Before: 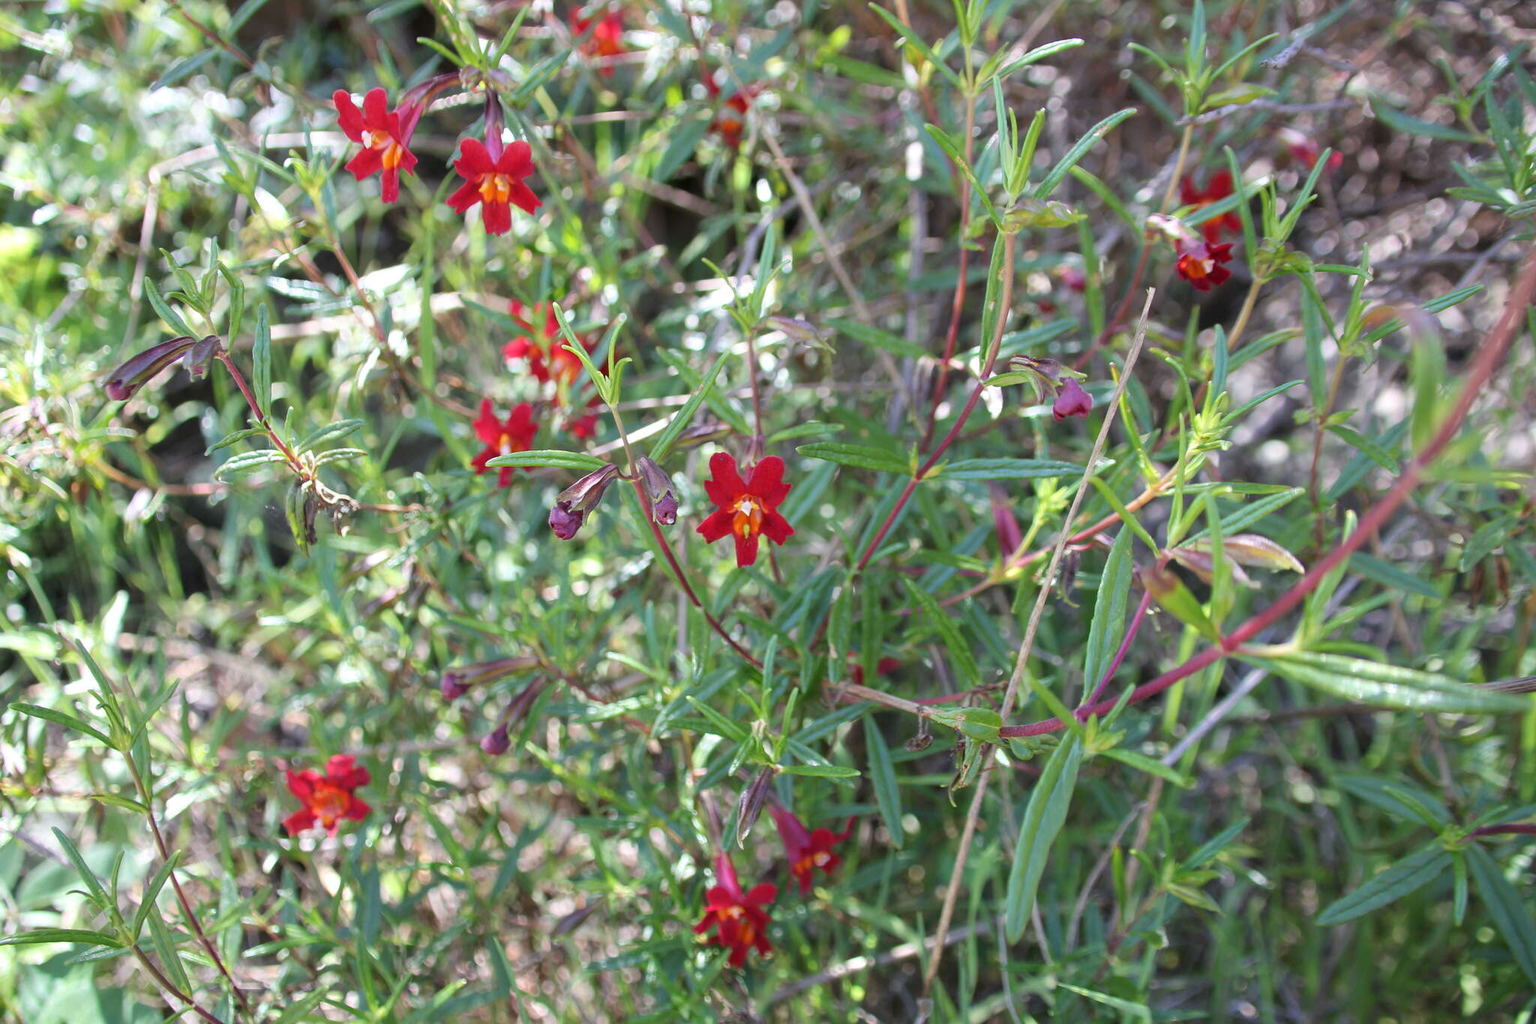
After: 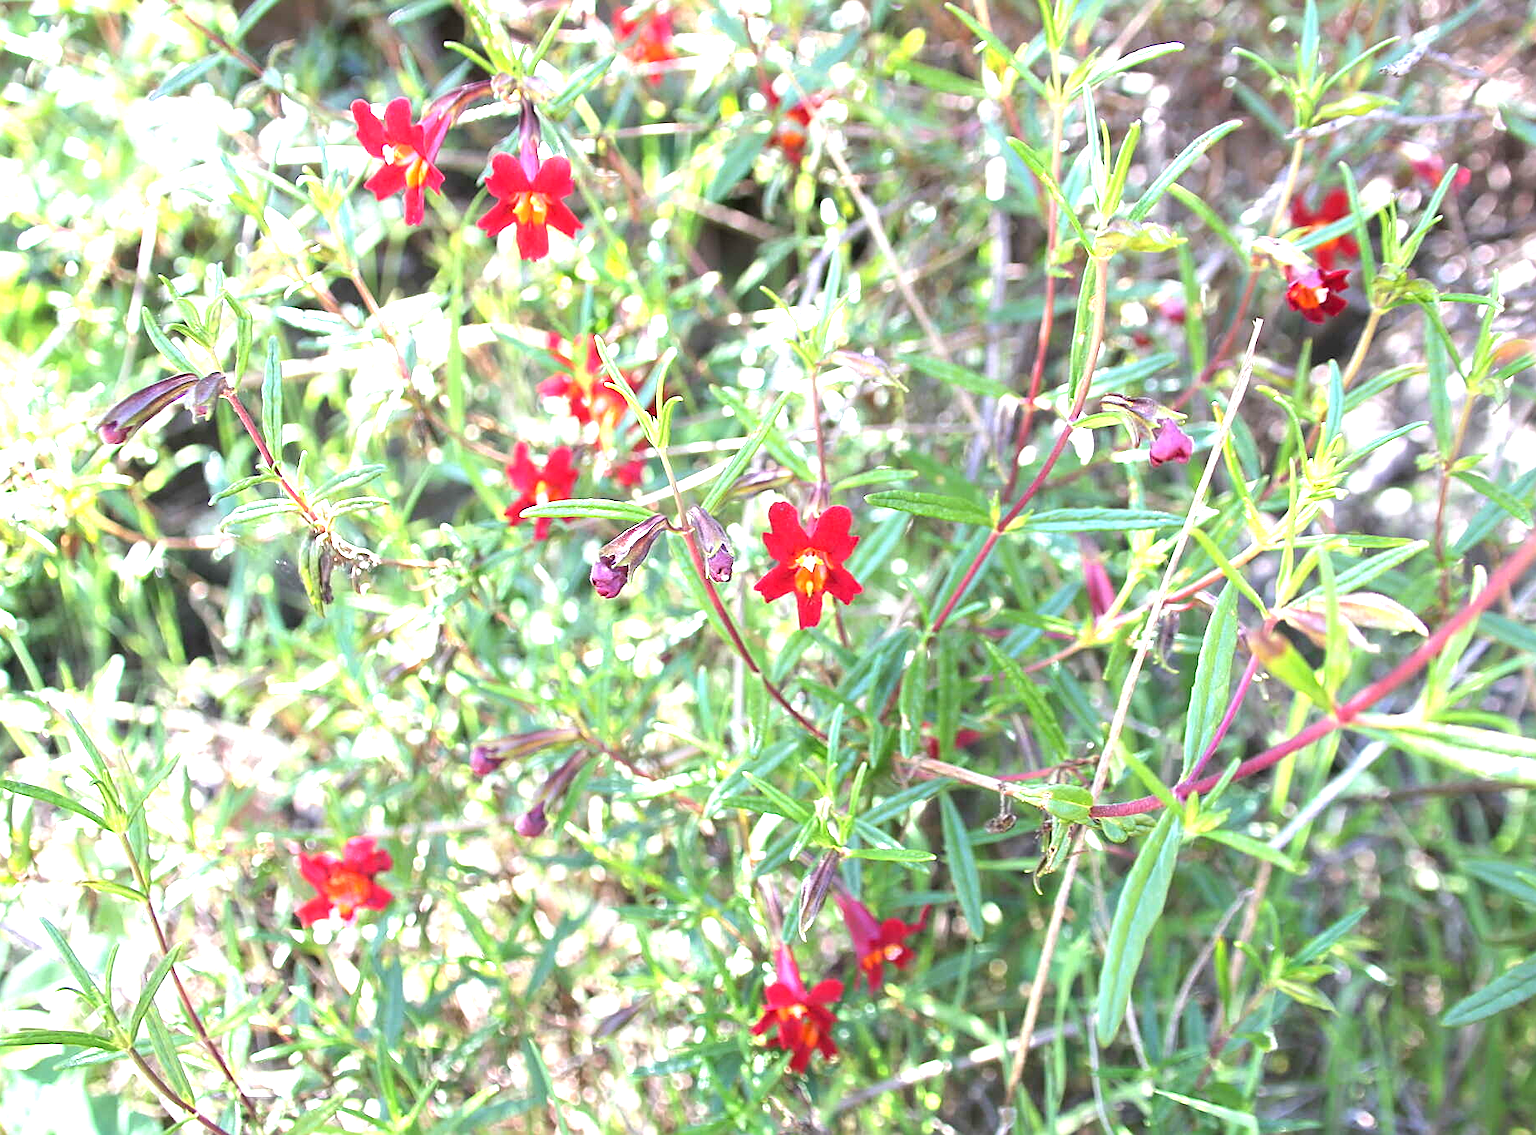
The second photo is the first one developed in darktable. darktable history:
crop and rotate: left 1.116%, right 8.688%
sharpen: on, module defaults
exposure: black level correction 0, exposure 1.475 EV, compensate exposure bias true, compensate highlight preservation false
